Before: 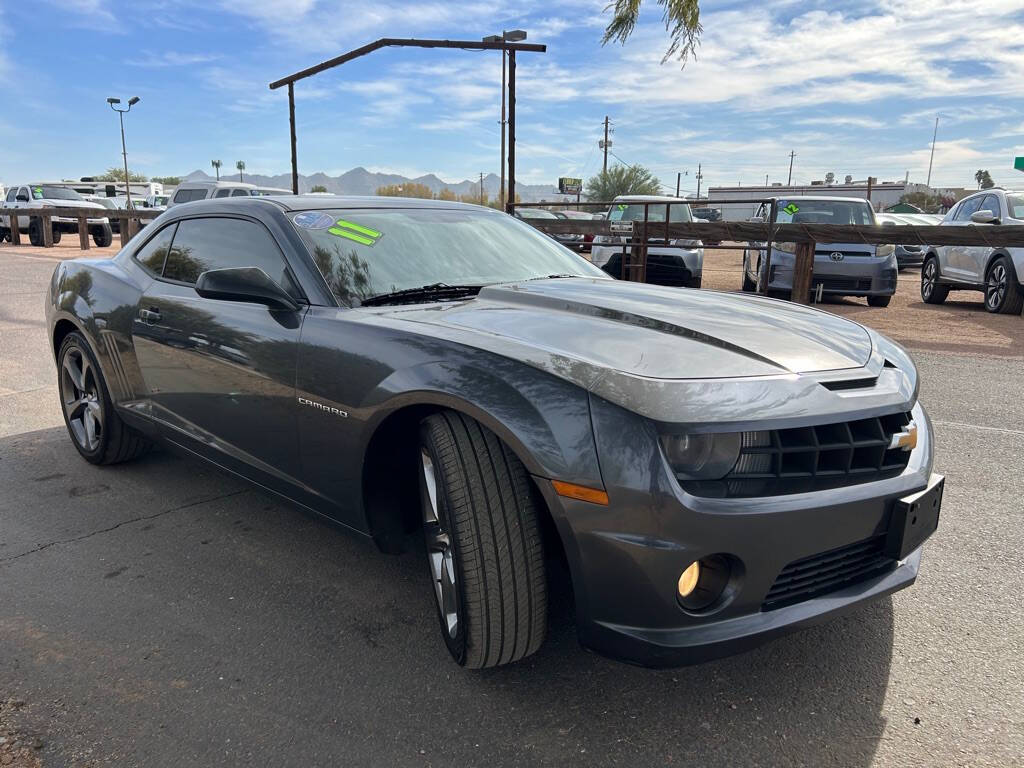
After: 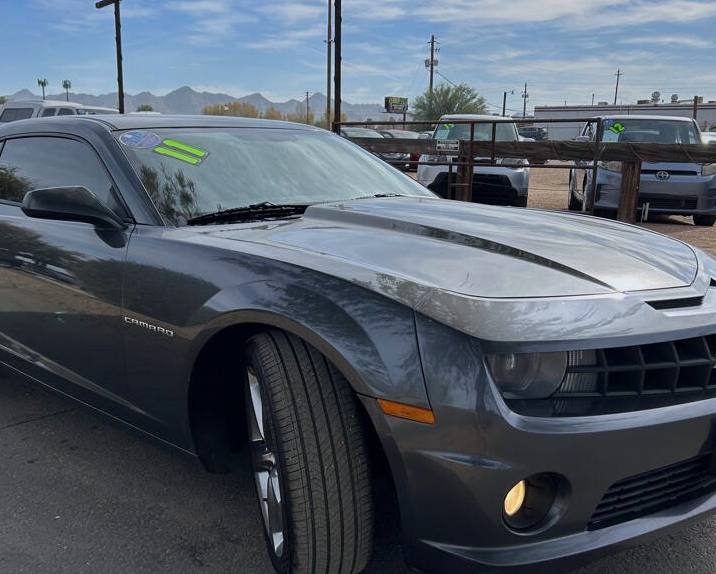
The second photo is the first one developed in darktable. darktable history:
white balance: red 0.976, blue 1.04
crop and rotate: left 17.046%, top 10.659%, right 12.989%, bottom 14.553%
graduated density: on, module defaults
